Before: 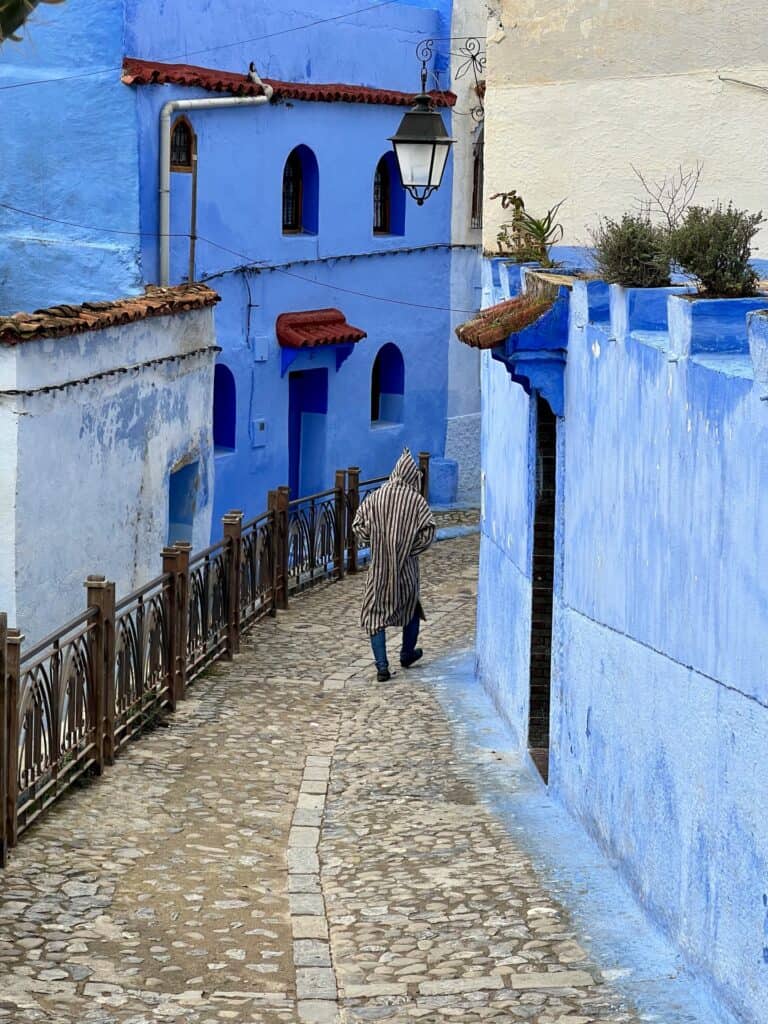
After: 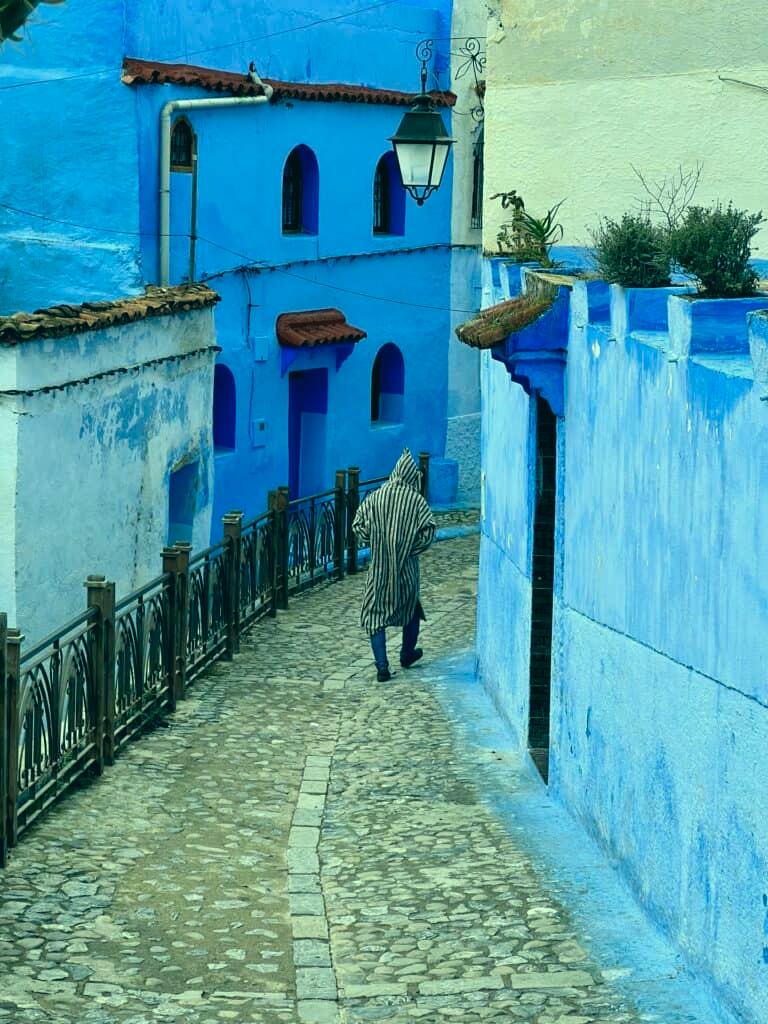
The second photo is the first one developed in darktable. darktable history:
color correction: highlights a* -19.58, highlights b* 9.8, shadows a* -19.72, shadows b* -10.19
